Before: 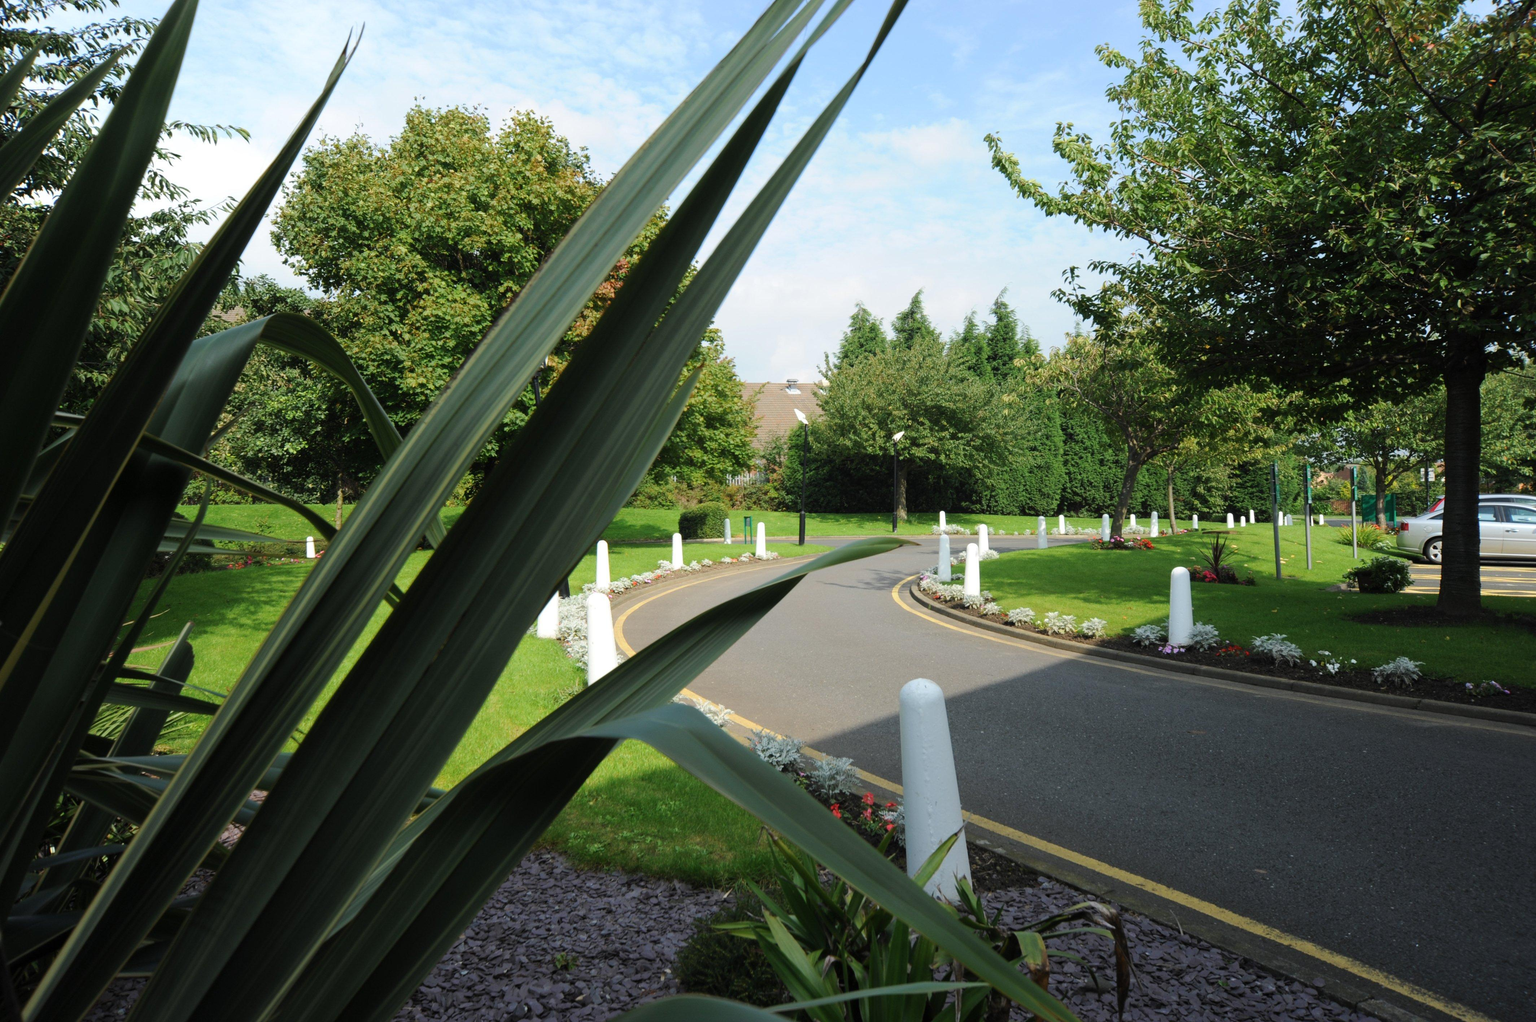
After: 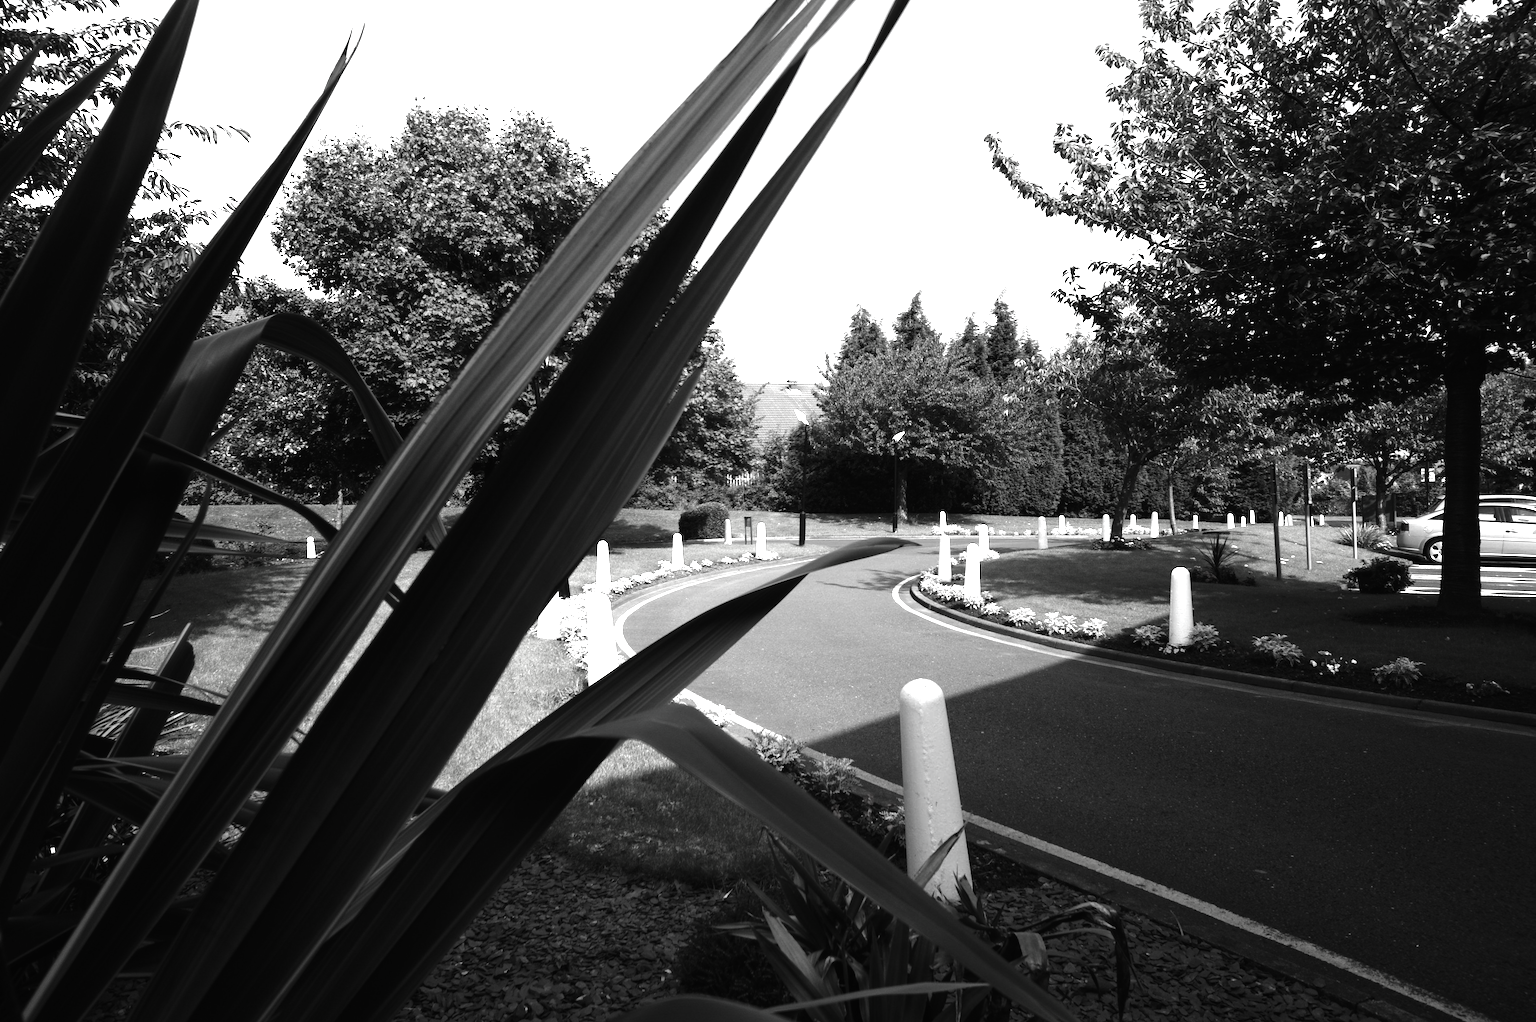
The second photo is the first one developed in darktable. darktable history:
exposure: black level correction -0.006, exposure 1 EV, compensate exposure bias true, compensate highlight preservation false
contrast brightness saturation: contrast -0.034, brightness -0.592, saturation -0.987
color correction: highlights b* -0.051, saturation 0.984
